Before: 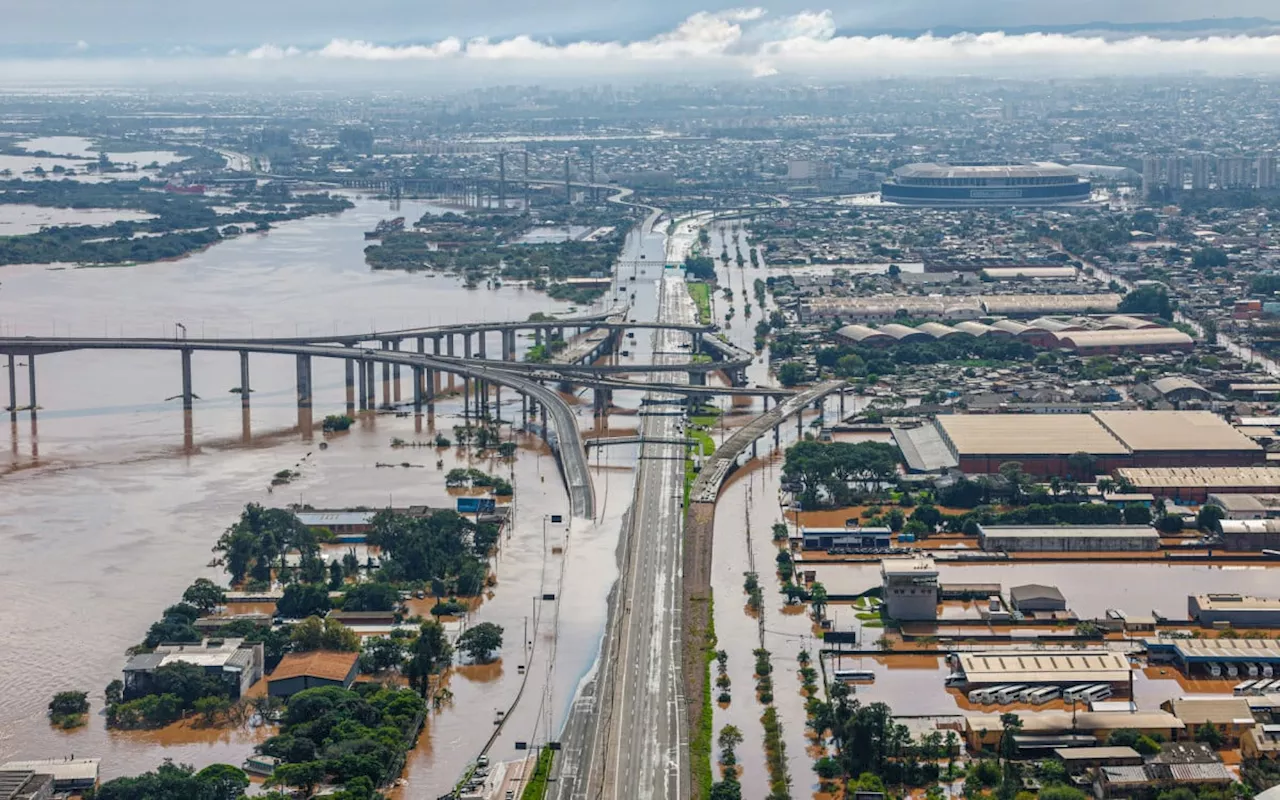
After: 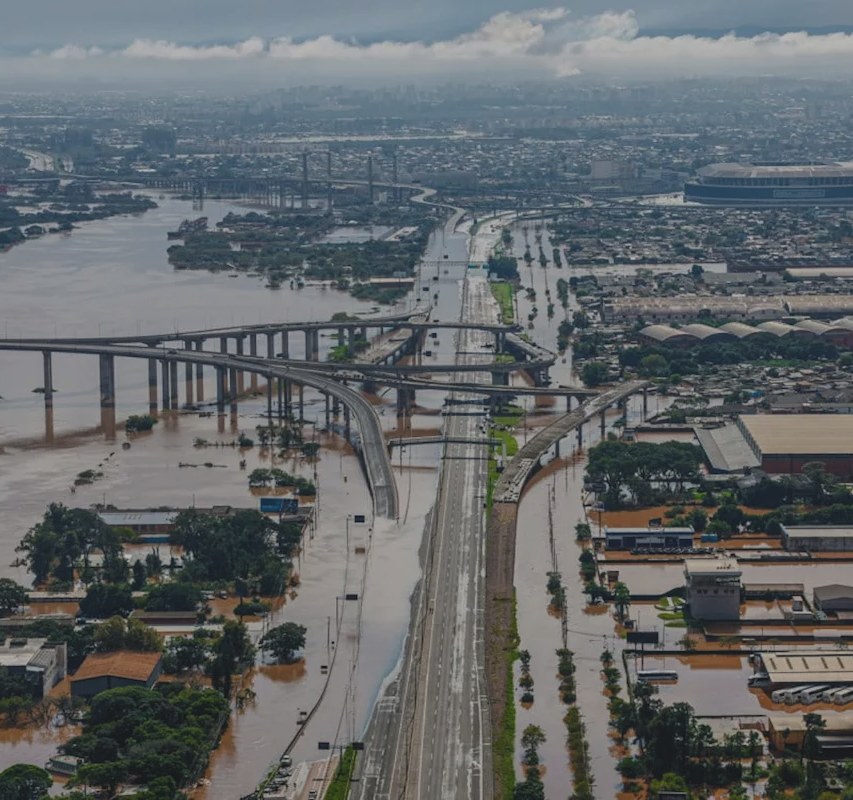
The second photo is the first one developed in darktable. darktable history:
exposure: black level correction -0.017, exposure -1.021 EV, compensate exposure bias true, compensate highlight preservation false
crop: left 15.401%, right 17.901%
